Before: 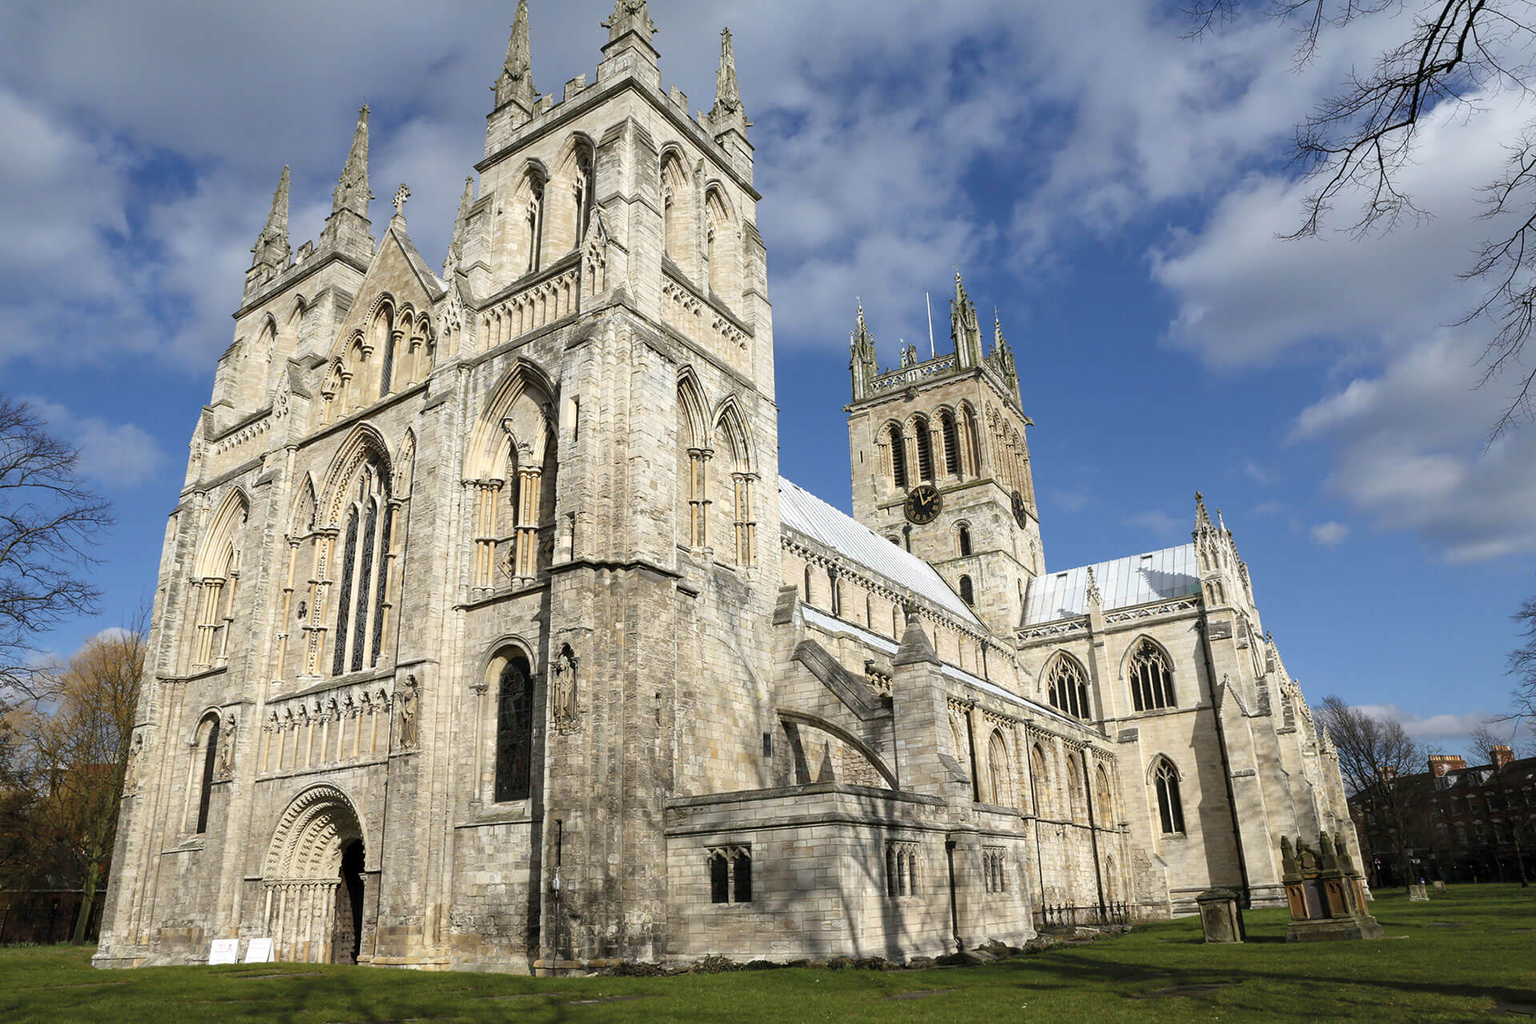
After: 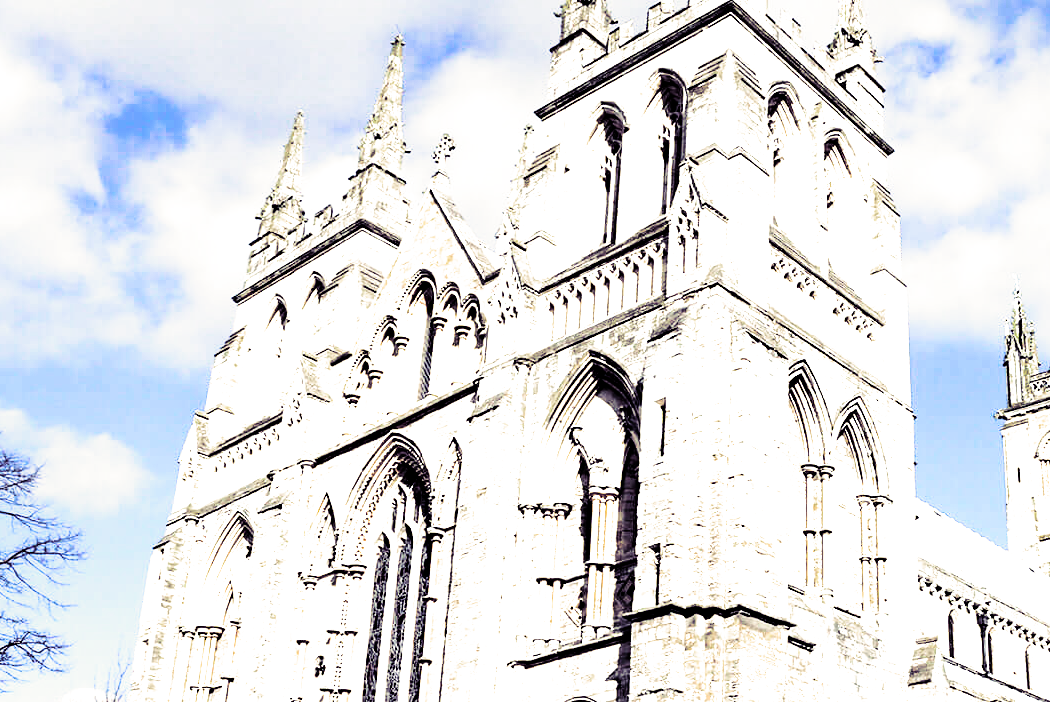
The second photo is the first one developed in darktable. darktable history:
shadows and highlights: shadows -70, highlights 35, soften with gaussian
tone equalizer: -8 EV -0.75 EV, -7 EV -0.7 EV, -6 EV -0.6 EV, -5 EV -0.4 EV, -3 EV 0.4 EV, -2 EV 0.6 EV, -1 EV 0.7 EV, +0 EV 0.75 EV, edges refinement/feathering 500, mask exposure compensation -1.57 EV, preserve details no
crop and rotate: left 3.047%, top 7.509%, right 42.236%, bottom 37.598%
split-toning: shadows › hue 255.6°, shadows › saturation 0.66, highlights › hue 43.2°, highlights › saturation 0.68, balance -50.1
contrast equalizer: octaves 7, y [[0.6 ×6], [0.55 ×6], [0 ×6], [0 ×6], [0 ×6]], mix 0.35
filmic rgb: middle gray luminance 8.8%, black relative exposure -6.3 EV, white relative exposure 2.7 EV, threshold 6 EV, target black luminance 0%, hardness 4.74, latitude 73.47%, contrast 1.332, shadows ↔ highlights balance 10.13%, add noise in highlights 0, preserve chrominance no, color science v3 (2019), use custom middle-gray values true, iterations of high-quality reconstruction 0, contrast in highlights soft, enable highlight reconstruction true
